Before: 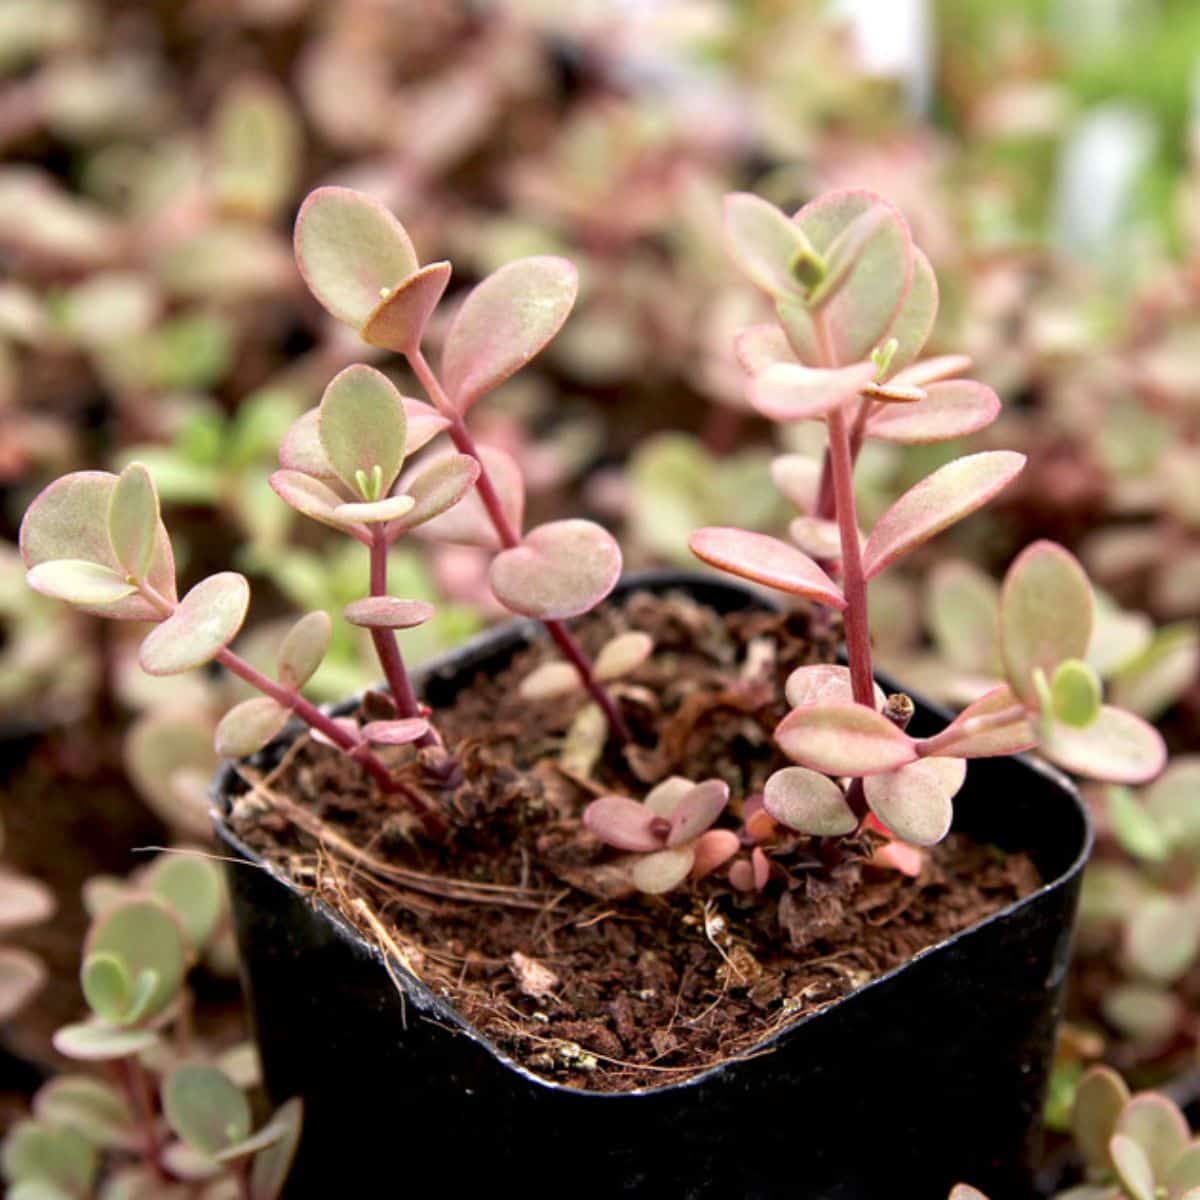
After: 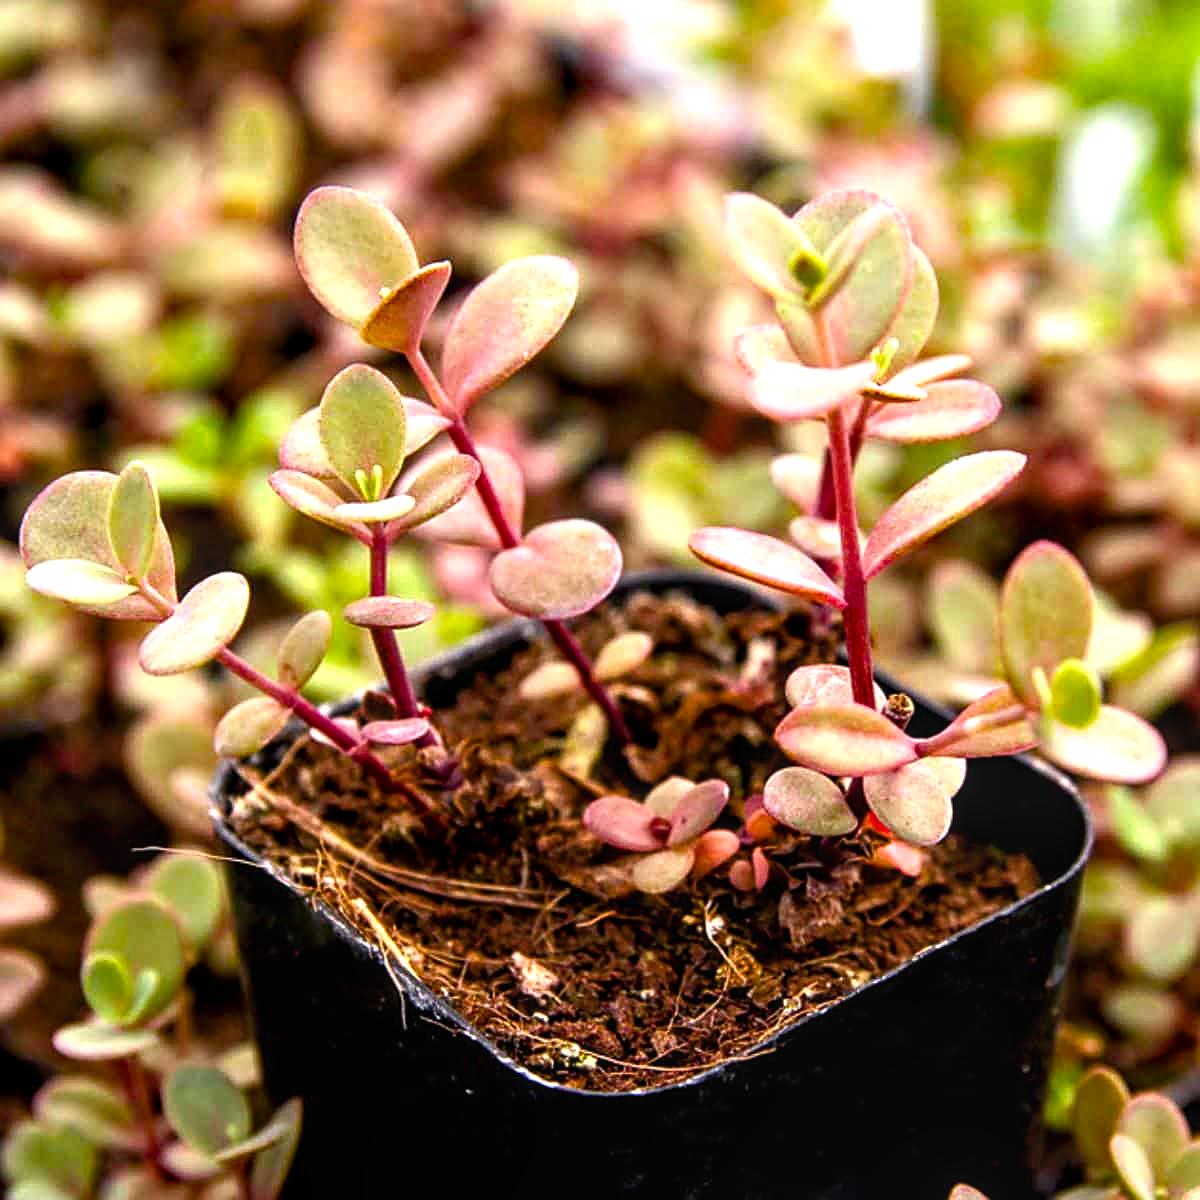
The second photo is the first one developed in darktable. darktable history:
sharpen: on, module defaults
color balance rgb: linear chroma grading › global chroma 9%, perceptual saturation grading › global saturation 36%, perceptual saturation grading › shadows 35%, perceptual brilliance grading › global brilliance 15%, perceptual brilliance grading › shadows -35%, global vibrance 15%
local contrast: on, module defaults
